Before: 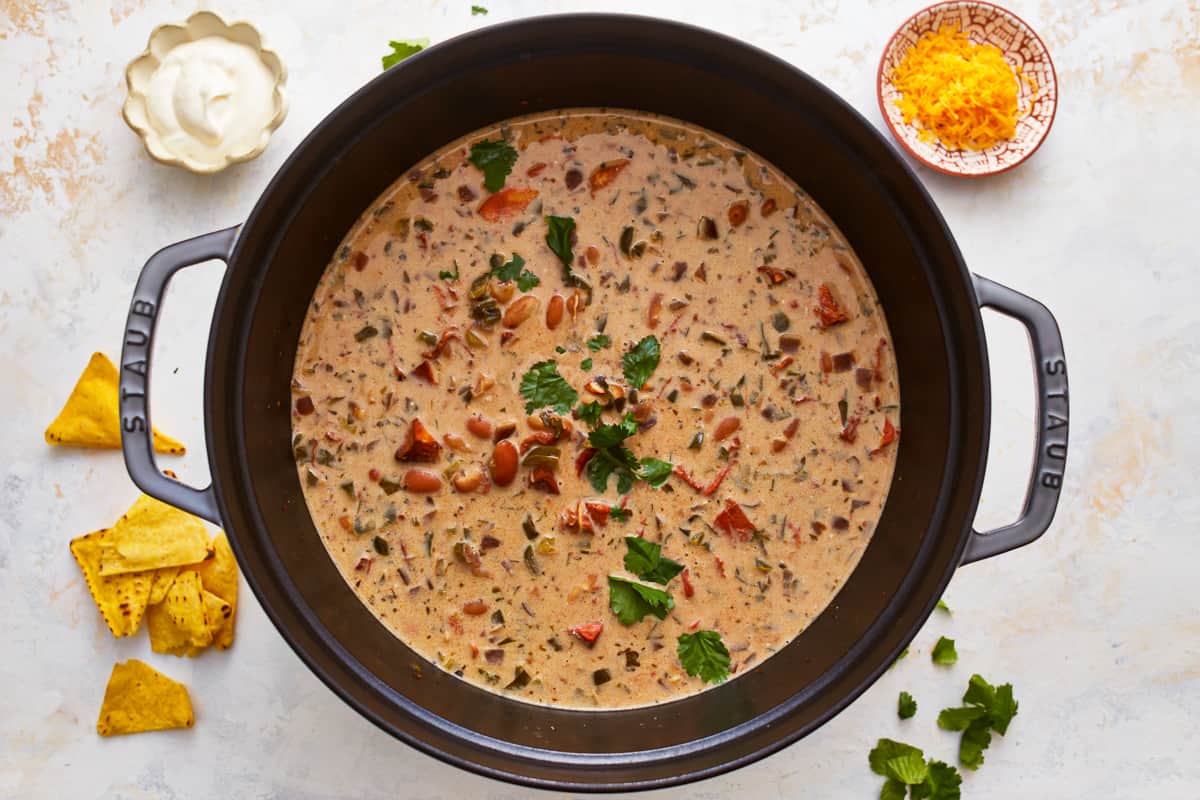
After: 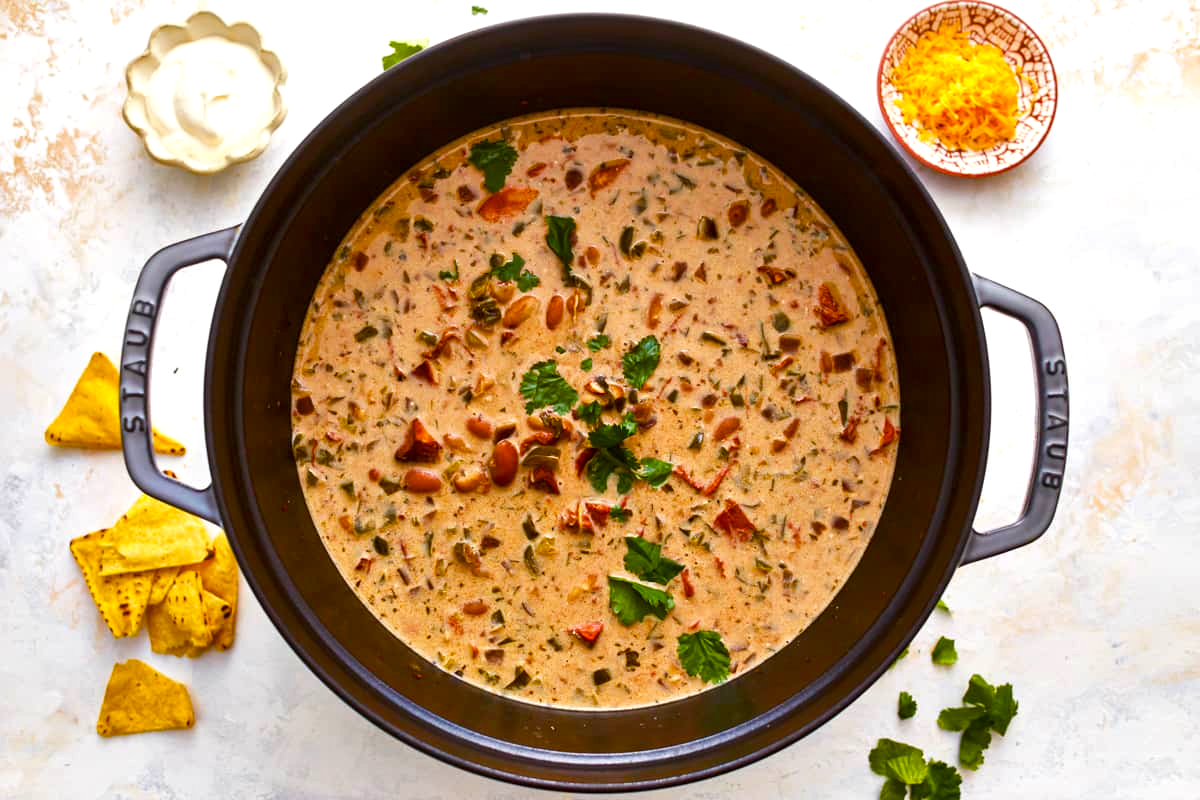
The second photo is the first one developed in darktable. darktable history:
local contrast: highlights 105%, shadows 101%, detail 119%, midtone range 0.2
color balance rgb: shadows lift › chroma 0.75%, shadows lift › hue 114.14°, perceptual saturation grading › global saturation 20%, perceptual saturation grading › highlights -25.884%, perceptual saturation grading › shadows 49.956%, perceptual brilliance grading › highlights 8.538%, perceptual brilliance grading › mid-tones 3.473%, perceptual brilliance grading › shadows 1.521%, global vibrance 20%
